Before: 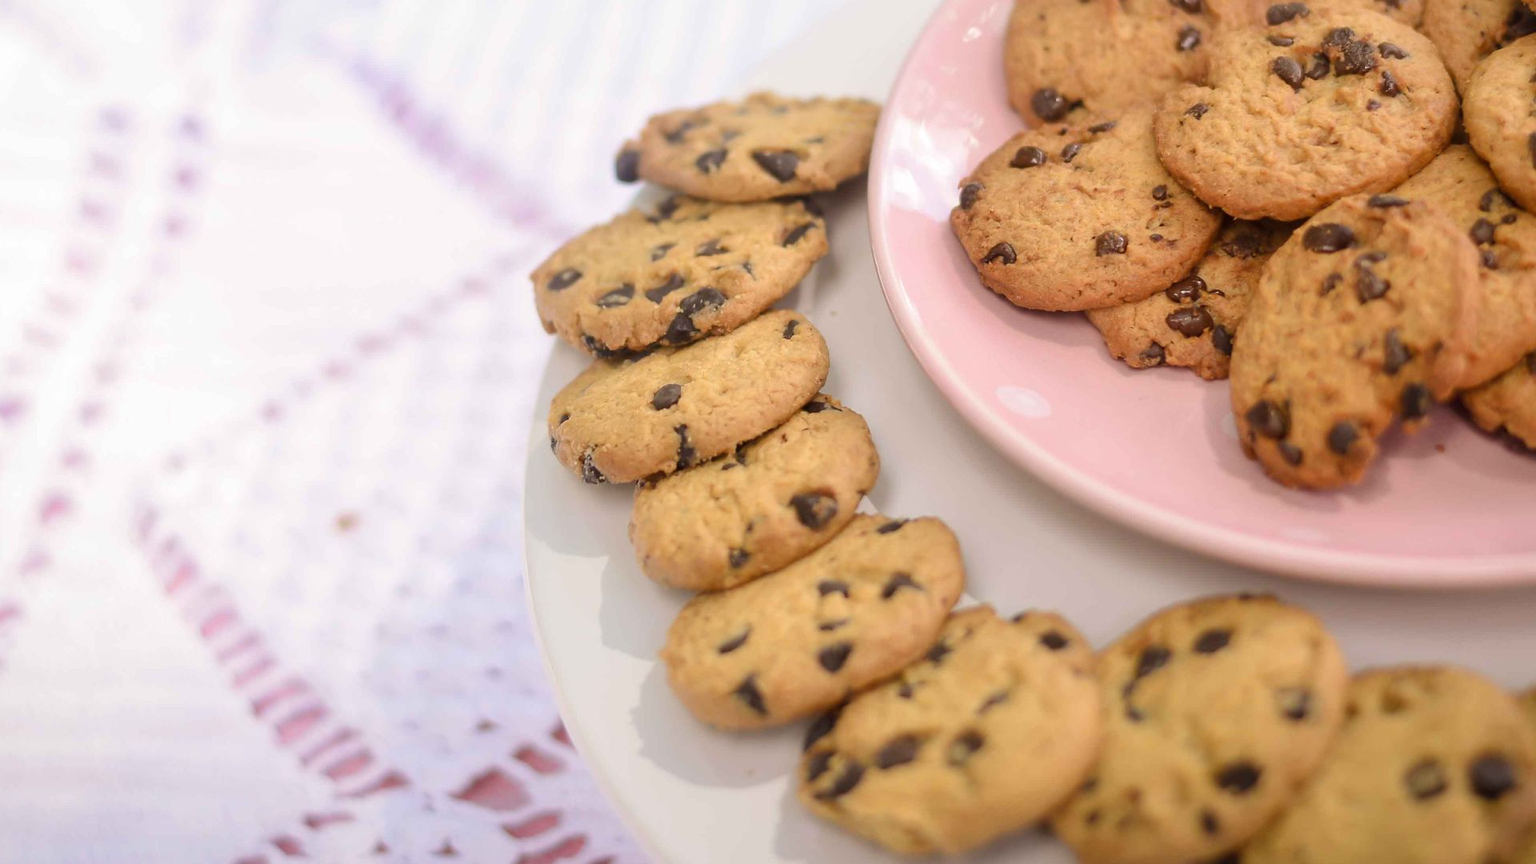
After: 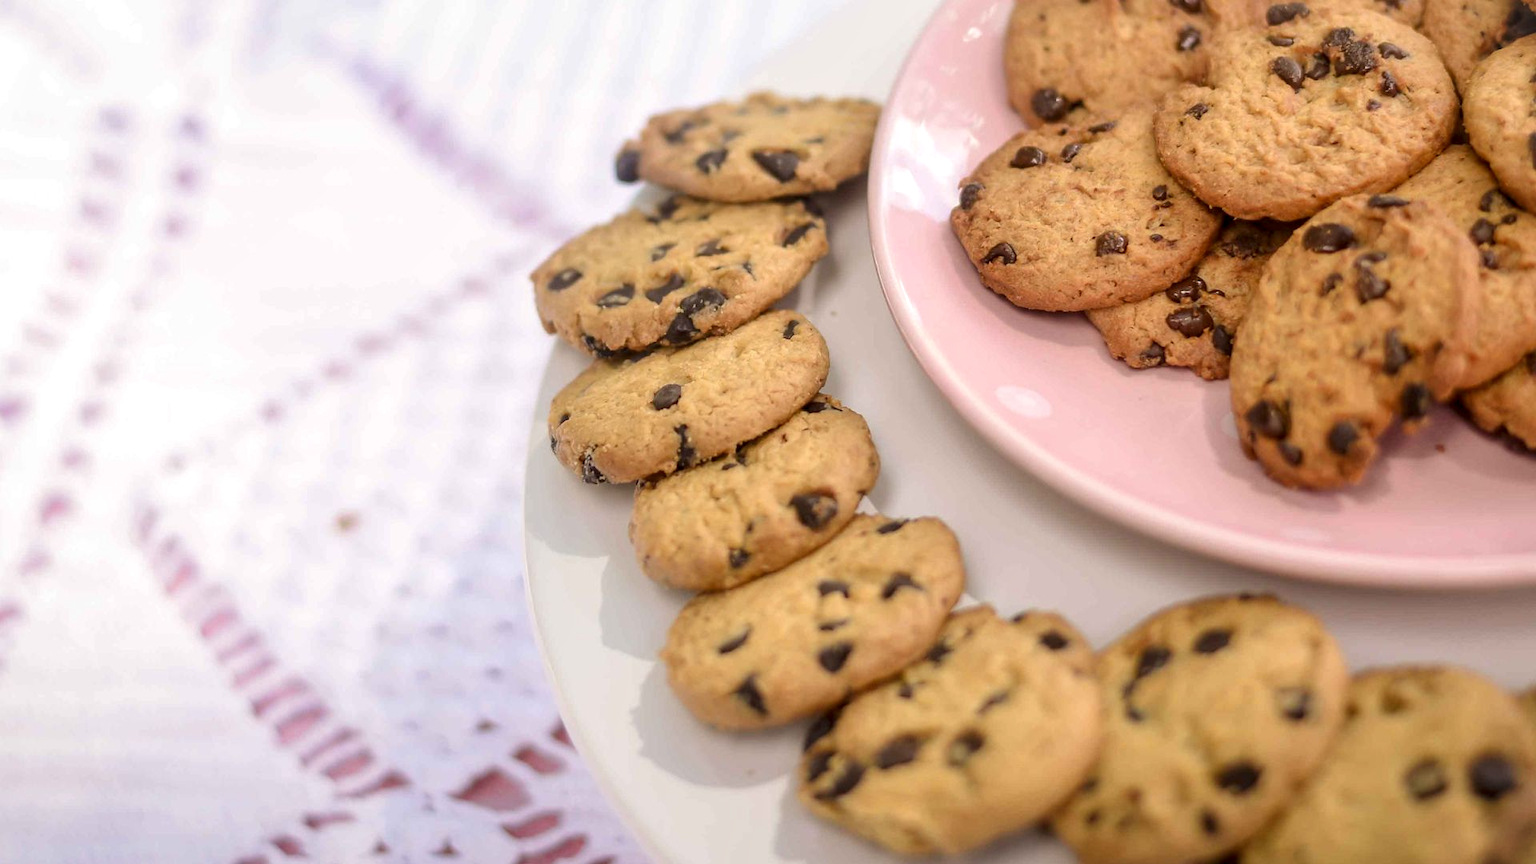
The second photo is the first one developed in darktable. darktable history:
local contrast: detail 130%
vignetting: fall-off start 100%, brightness 0.05, saturation 0
